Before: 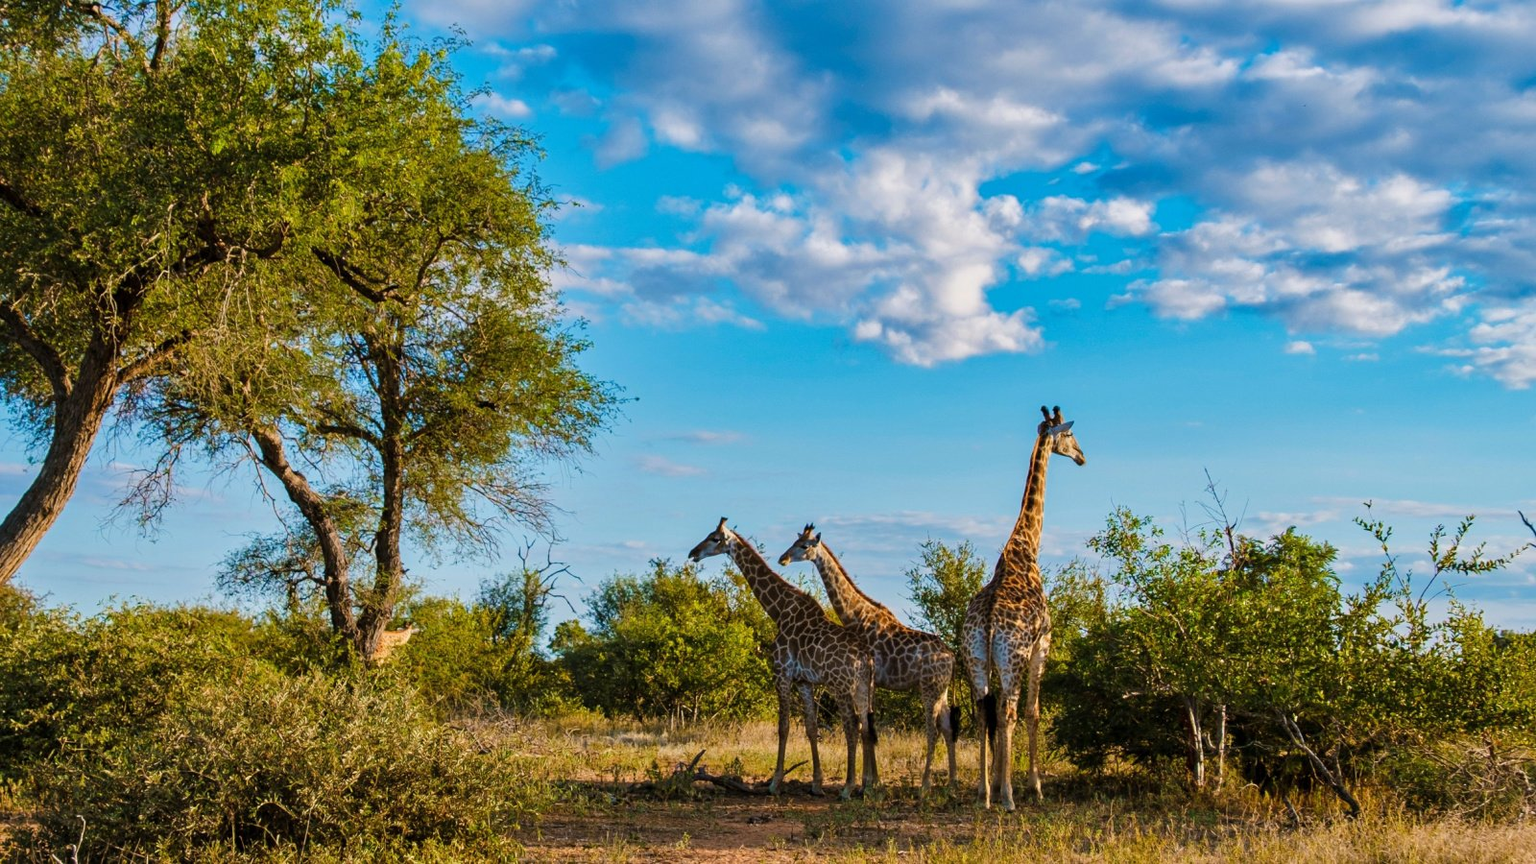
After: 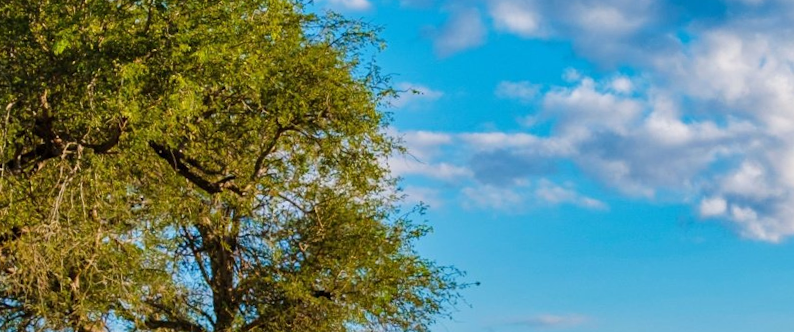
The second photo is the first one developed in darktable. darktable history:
rotate and perspective: rotation -1.68°, lens shift (vertical) -0.146, crop left 0.049, crop right 0.912, crop top 0.032, crop bottom 0.96
crop: left 10.121%, top 10.631%, right 36.218%, bottom 51.526%
